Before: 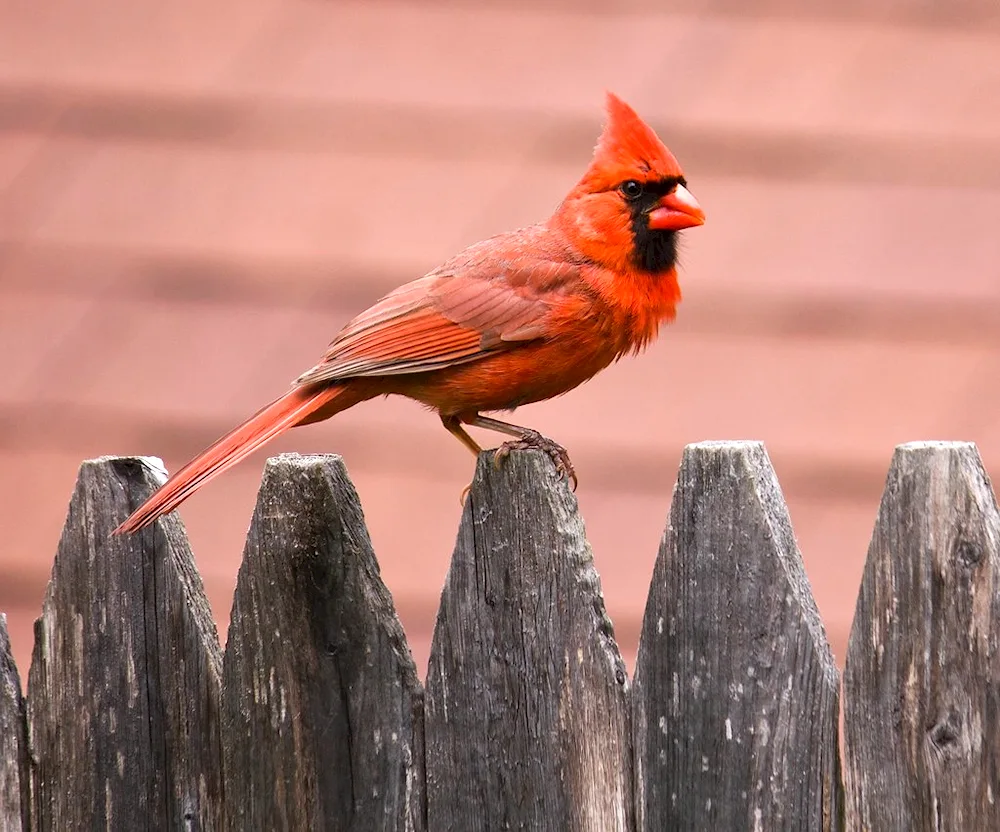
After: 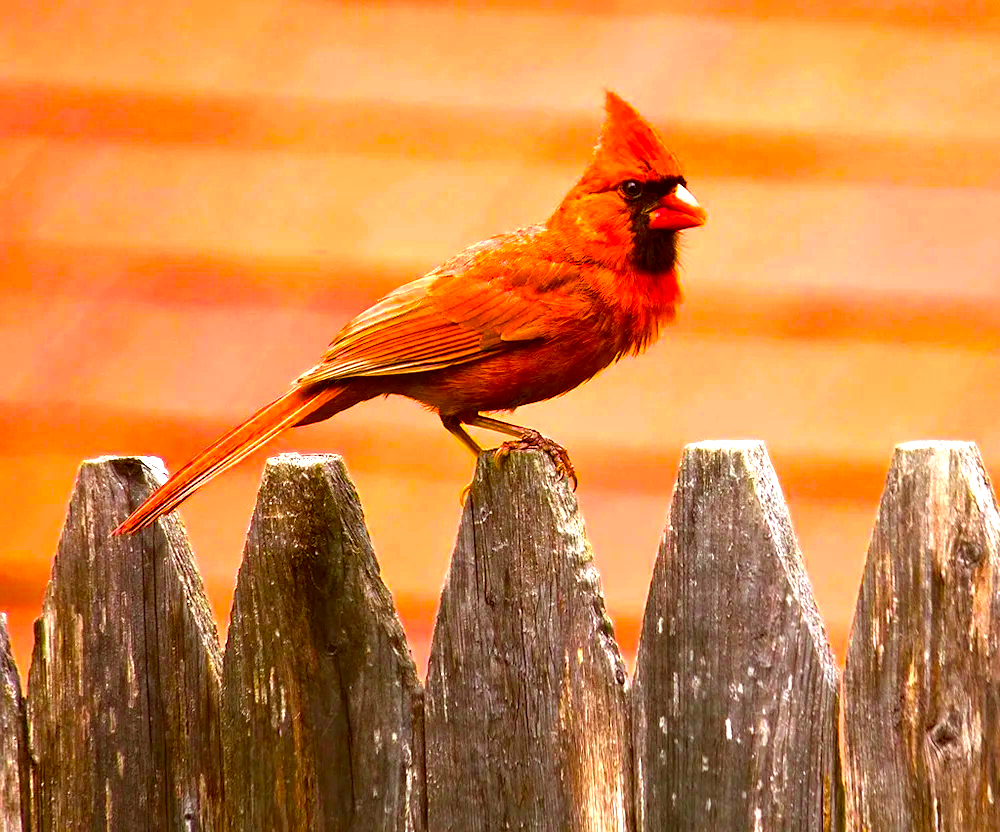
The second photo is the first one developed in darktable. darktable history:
color balance rgb: linear chroma grading › global chroma 20%, perceptual saturation grading › global saturation 65%, perceptual saturation grading › highlights 50%, perceptual saturation grading › shadows 30%, perceptual brilliance grading › global brilliance 12%, perceptual brilliance grading › highlights 15%, global vibrance 20%
color correction: highlights a* -5.94, highlights b* 9.48, shadows a* 10.12, shadows b* 23.94
